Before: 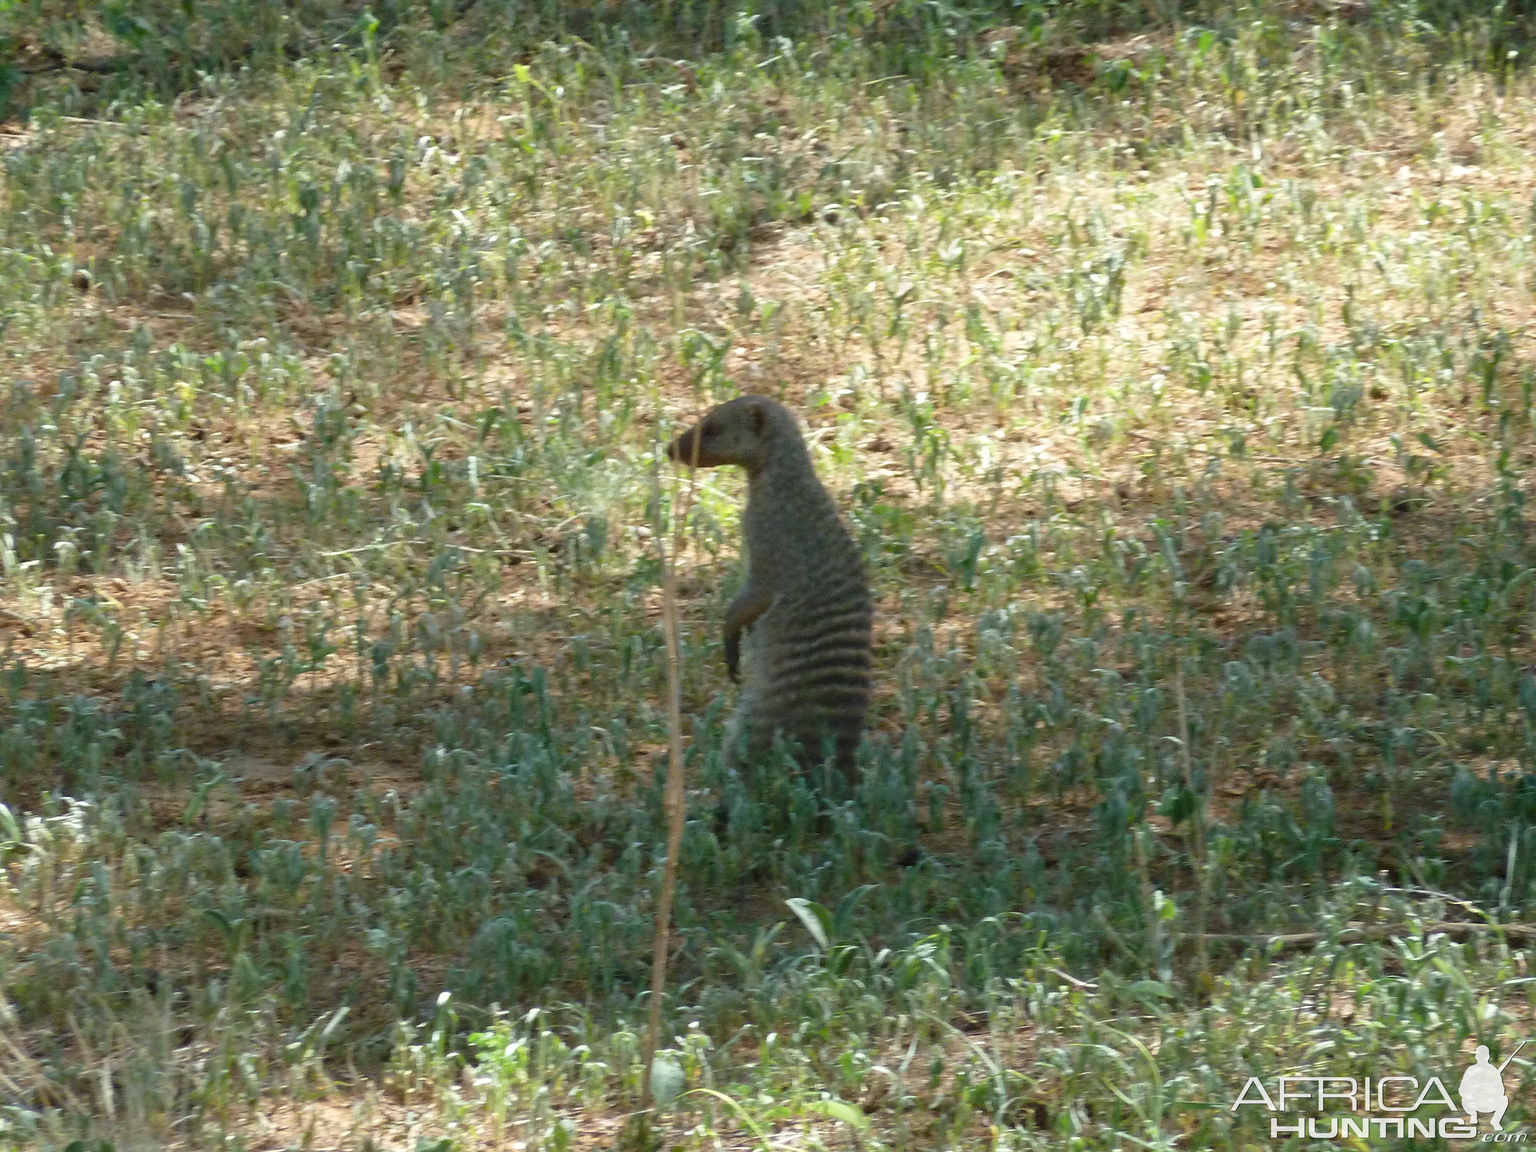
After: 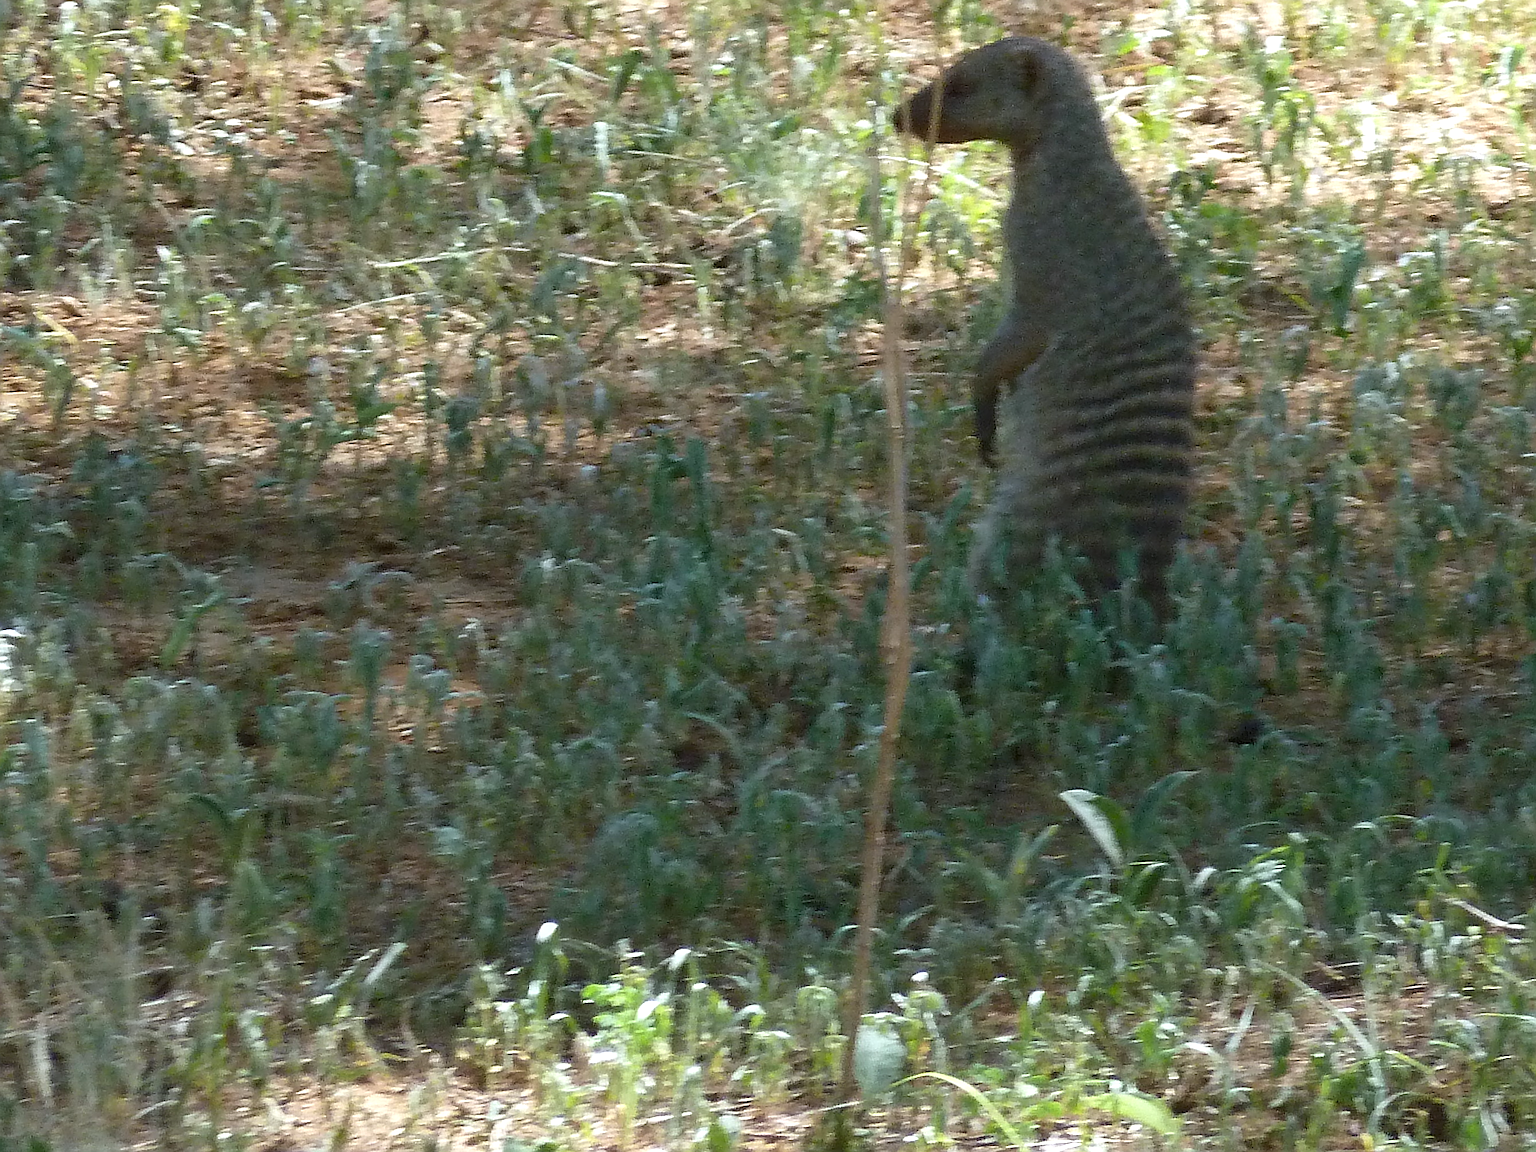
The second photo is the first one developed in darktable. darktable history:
tone equalizer: -8 EV -0.001 EV, -7 EV 0.001 EV, -6 EV -0.002 EV, -5 EV -0.003 EV, -4 EV -0.062 EV, -3 EV -0.222 EV, -2 EV -0.267 EV, -1 EV 0.105 EV, +0 EV 0.303 EV
white balance: red 0.984, blue 1.059
sharpen: amount 0.901
crop and rotate: angle -0.82°, left 3.85%, top 31.828%, right 27.992%
